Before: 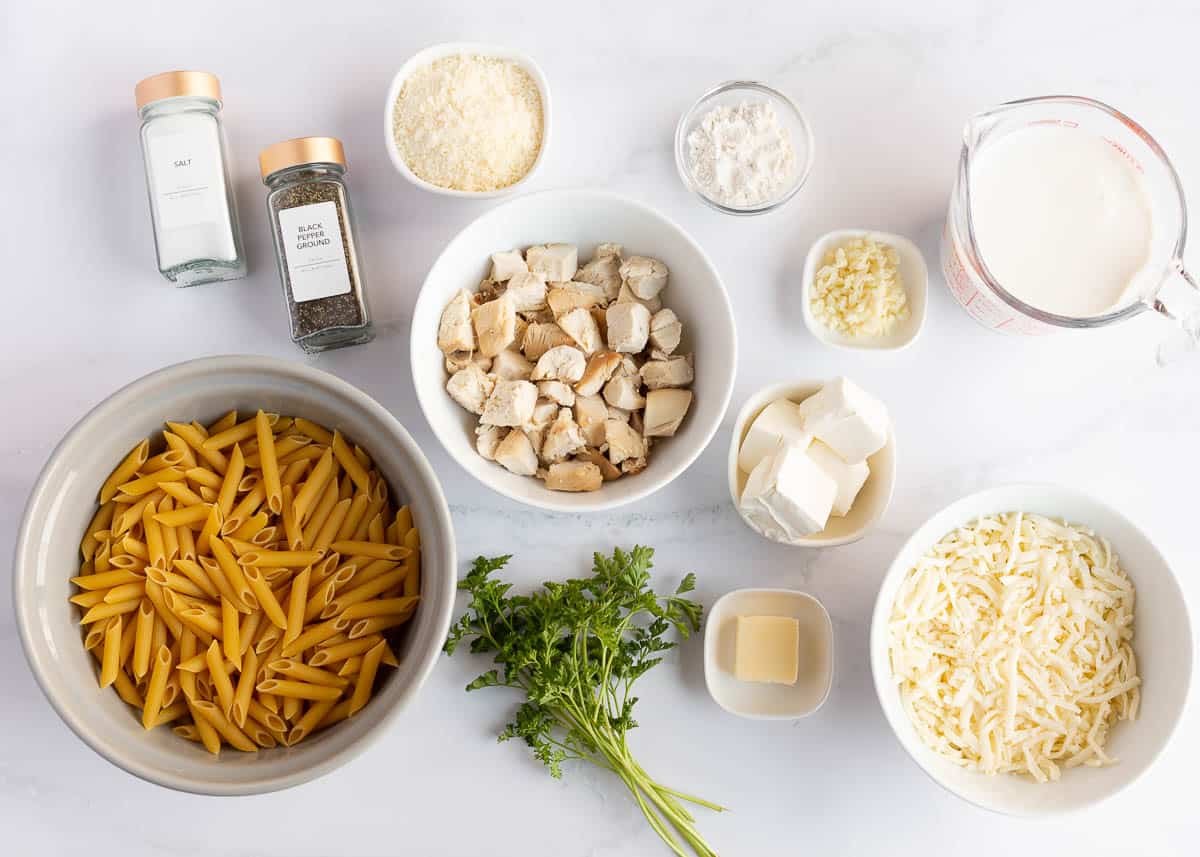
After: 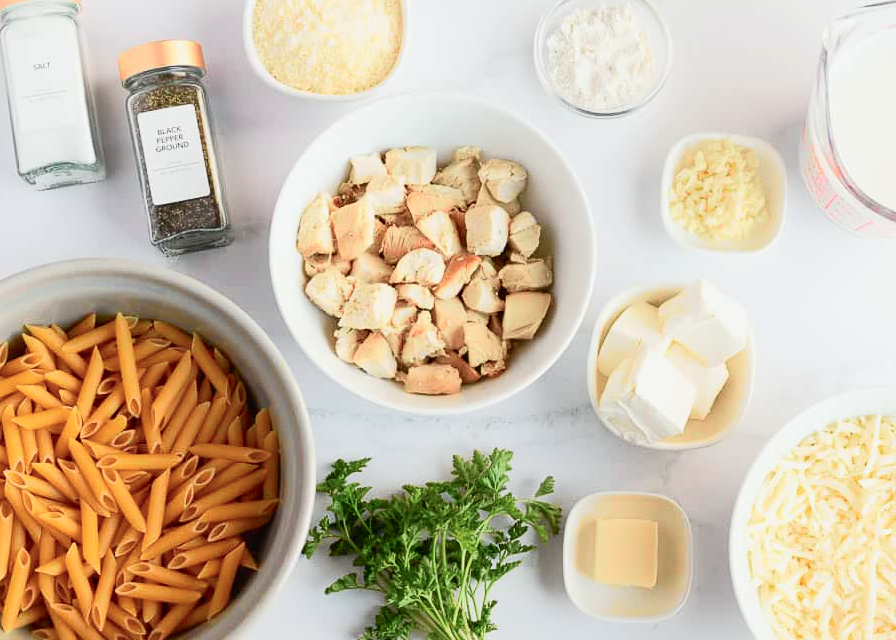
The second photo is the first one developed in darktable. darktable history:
crop and rotate: left 11.831%, top 11.346%, right 13.429%, bottom 13.899%
tone curve: curves: ch0 [(0, 0.013) (0.104, 0.103) (0.258, 0.267) (0.448, 0.487) (0.709, 0.794) (0.895, 0.915) (0.994, 0.971)]; ch1 [(0, 0) (0.335, 0.298) (0.446, 0.413) (0.488, 0.484) (0.515, 0.508) (0.584, 0.623) (0.635, 0.661) (1, 1)]; ch2 [(0, 0) (0.314, 0.306) (0.436, 0.447) (0.502, 0.503) (0.538, 0.541) (0.568, 0.603) (0.641, 0.635) (0.717, 0.701) (1, 1)], color space Lab, independent channels, preserve colors none
